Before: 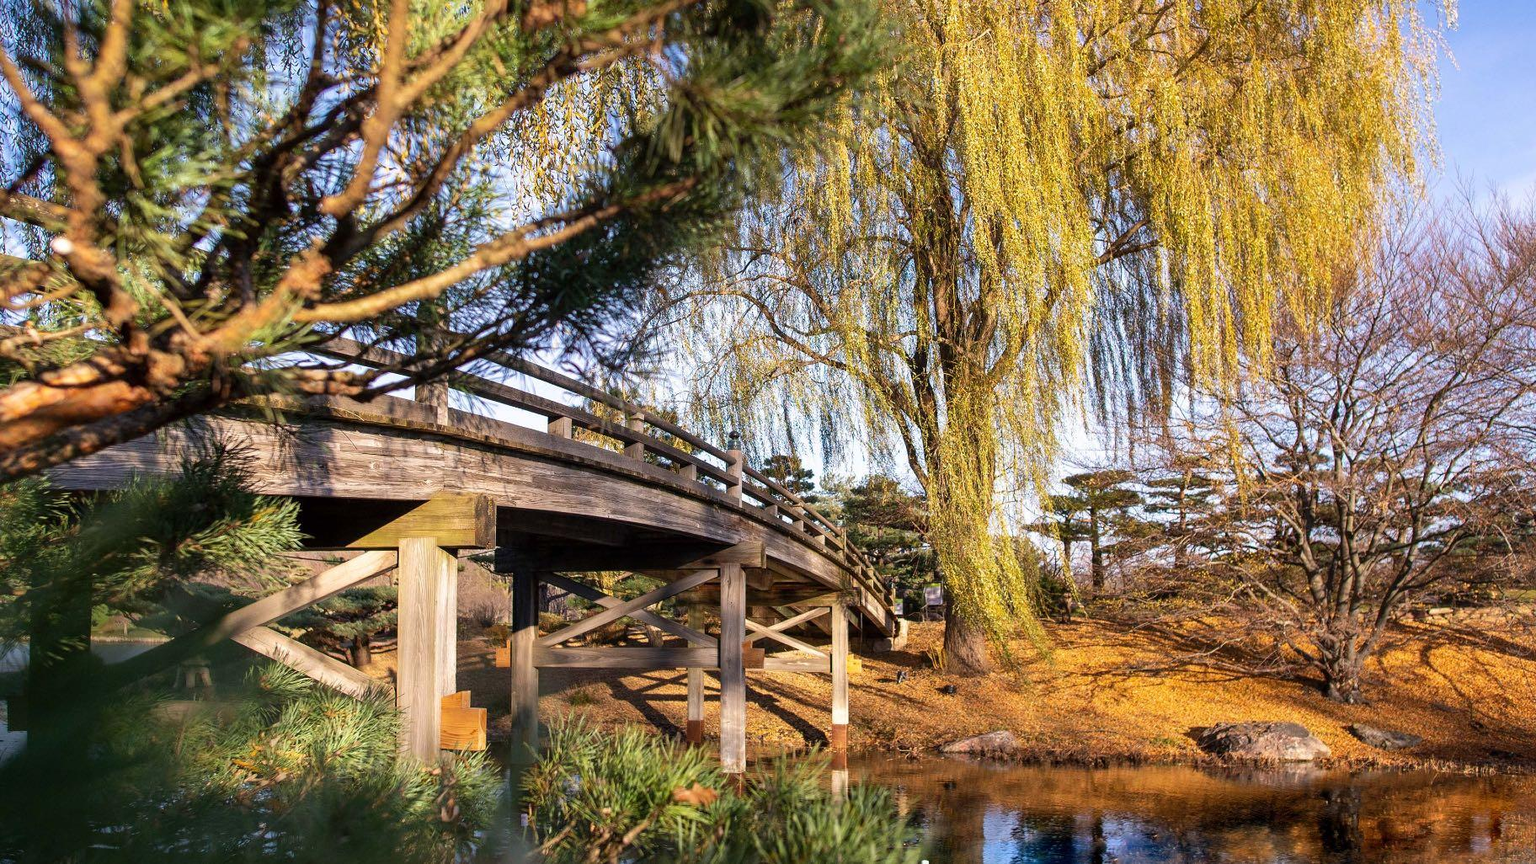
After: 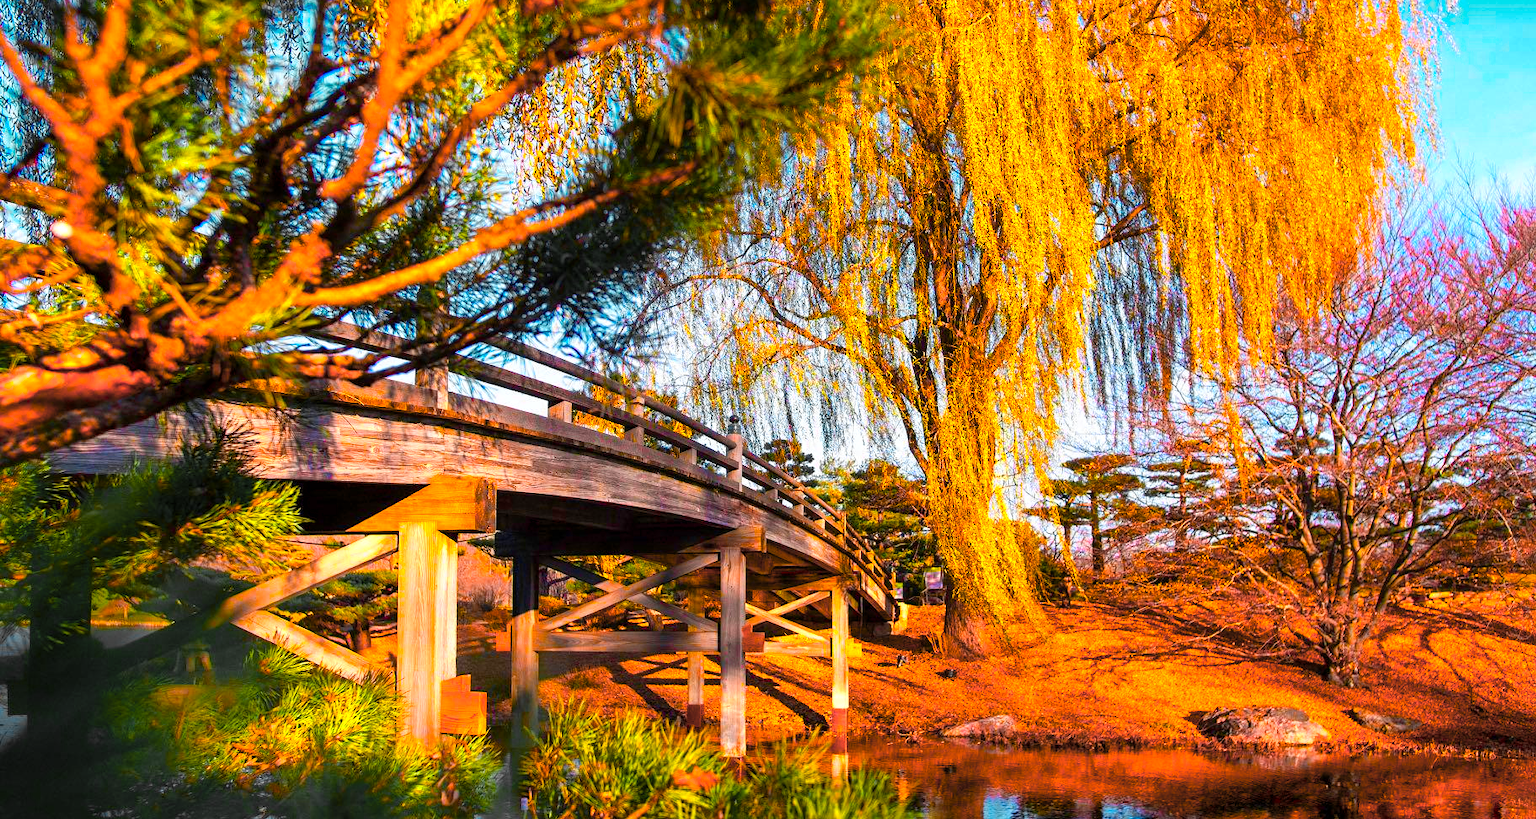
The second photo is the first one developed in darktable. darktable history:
crop and rotate: top 1.928%, bottom 3.218%
color zones: curves: ch0 [(0.257, 0.558) (0.75, 0.565)]; ch1 [(0.004, 0.857) (0.14, 0.416) (0.257, 0.695) (0.442, 0.032) (0.736, 0.266) (0.891, 0.741)]; ch2 [(0, 0.623) (0.112, 0.436) (0.271, 0.474) (0.516, 0.64) (0.743, 0.286)]
color balance rgb: linear chroma grading › shadows -39.626%, linear chroma grading › highlights 40.665%, linear chroma grading › global chroma 45.062%, linear chroma grading › mid-tones -29.625%, perceptual saturation grading › global saturation 39.101%, perceptual saturation grading › highlights -24.899%, perceptual saturation grading › mid-tones 35.508%, perceptual saturation grading › shadows 34.939%, global vibrance 19.802%
